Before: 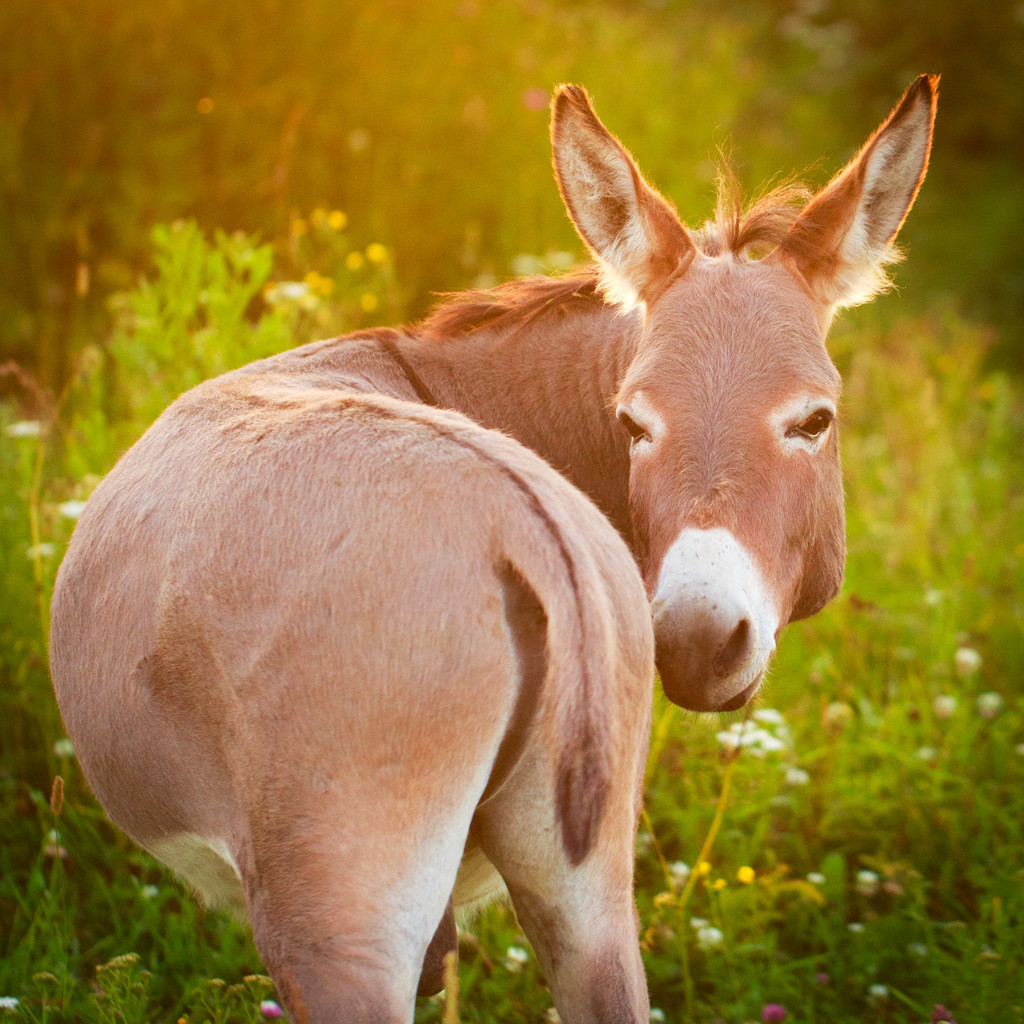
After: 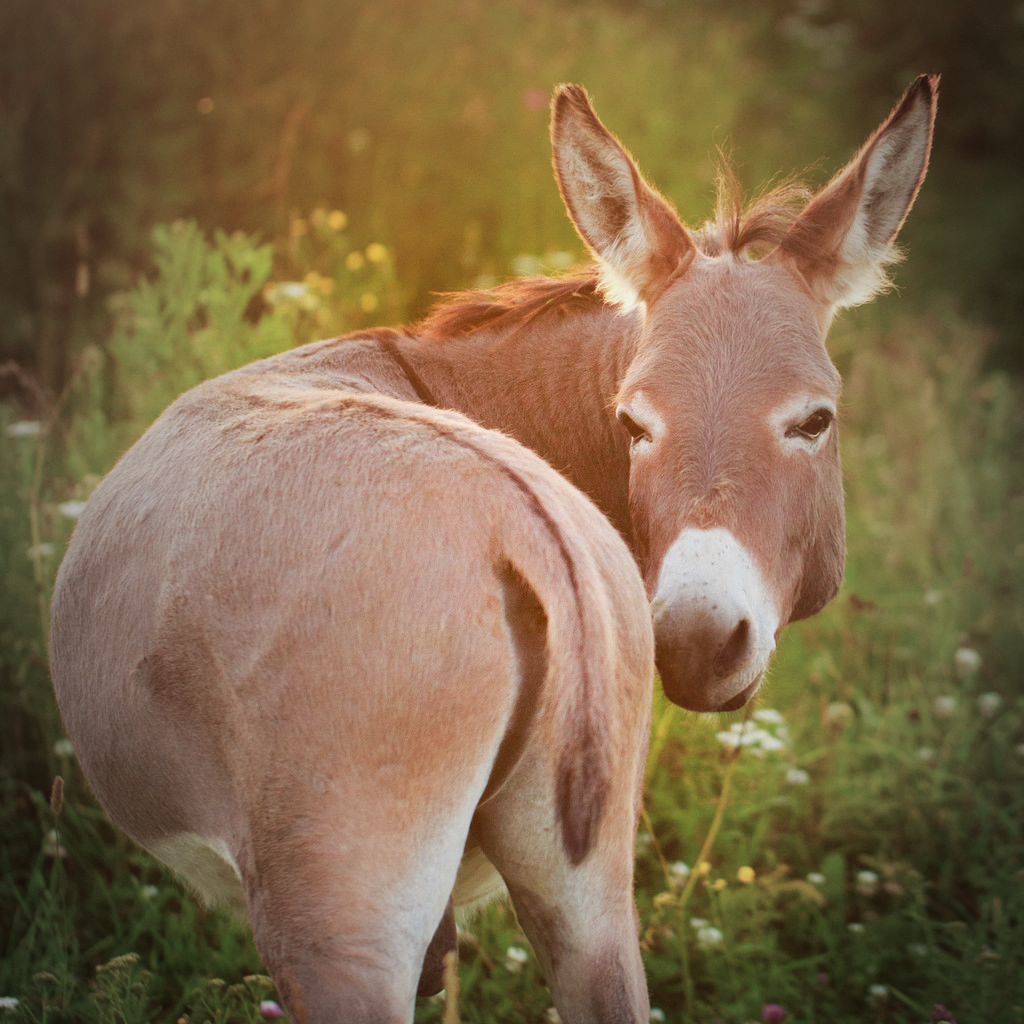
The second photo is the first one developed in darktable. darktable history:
vignetting: fall-off start 17.49%, fall-off radius 137.14%, width/height ratio 0.621, shape 0.602
